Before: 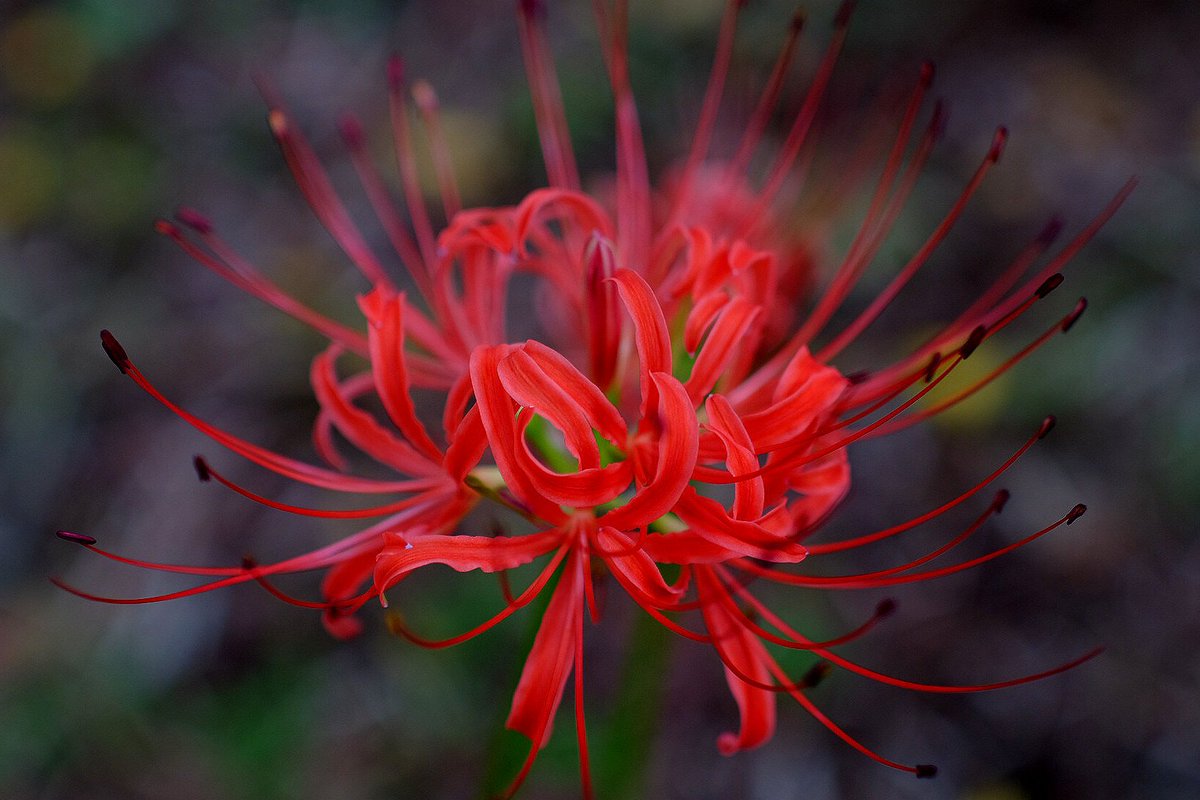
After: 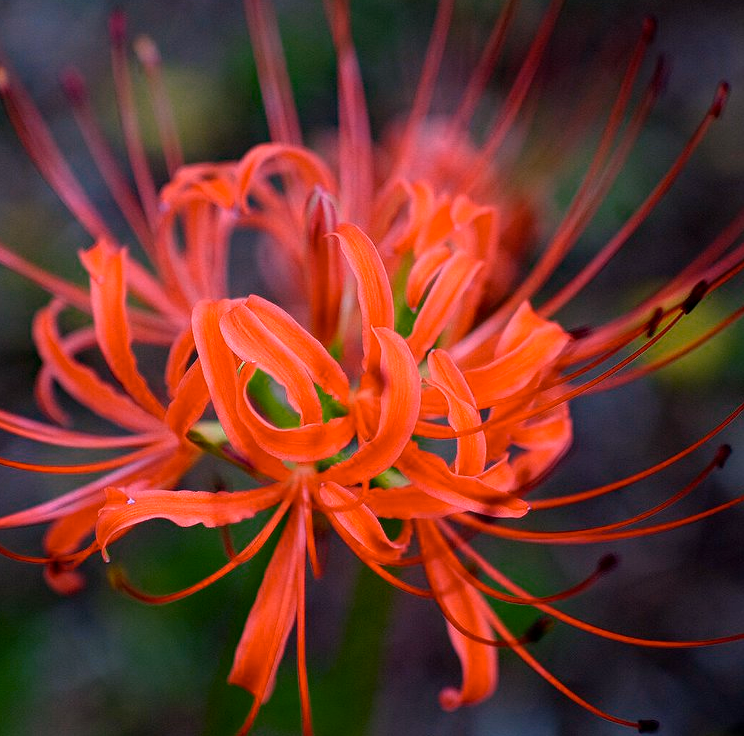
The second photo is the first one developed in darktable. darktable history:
haze removal: adaptive false
color zones: curves: ch0 [(0.099, 0.624) (0.257, 0.596) (0.384, 0.376) (0.529, 0.492) (0.697, 0.564) (0.768, 0.532) (0.908, 0.644)]; ch1 [(0.112, 0.564) (0.254, 0.612) (0.432, 0.676) (0.592, 0.456) (0.743, 0.684) (0.888, 0.536)]; ch2 [(0.25, 0.5) (0.469, 0.36) (0.75, 0.5)]
crop and rotate: left 23.223%, top 5.632%, right 14.71%, bottom 2.319%
